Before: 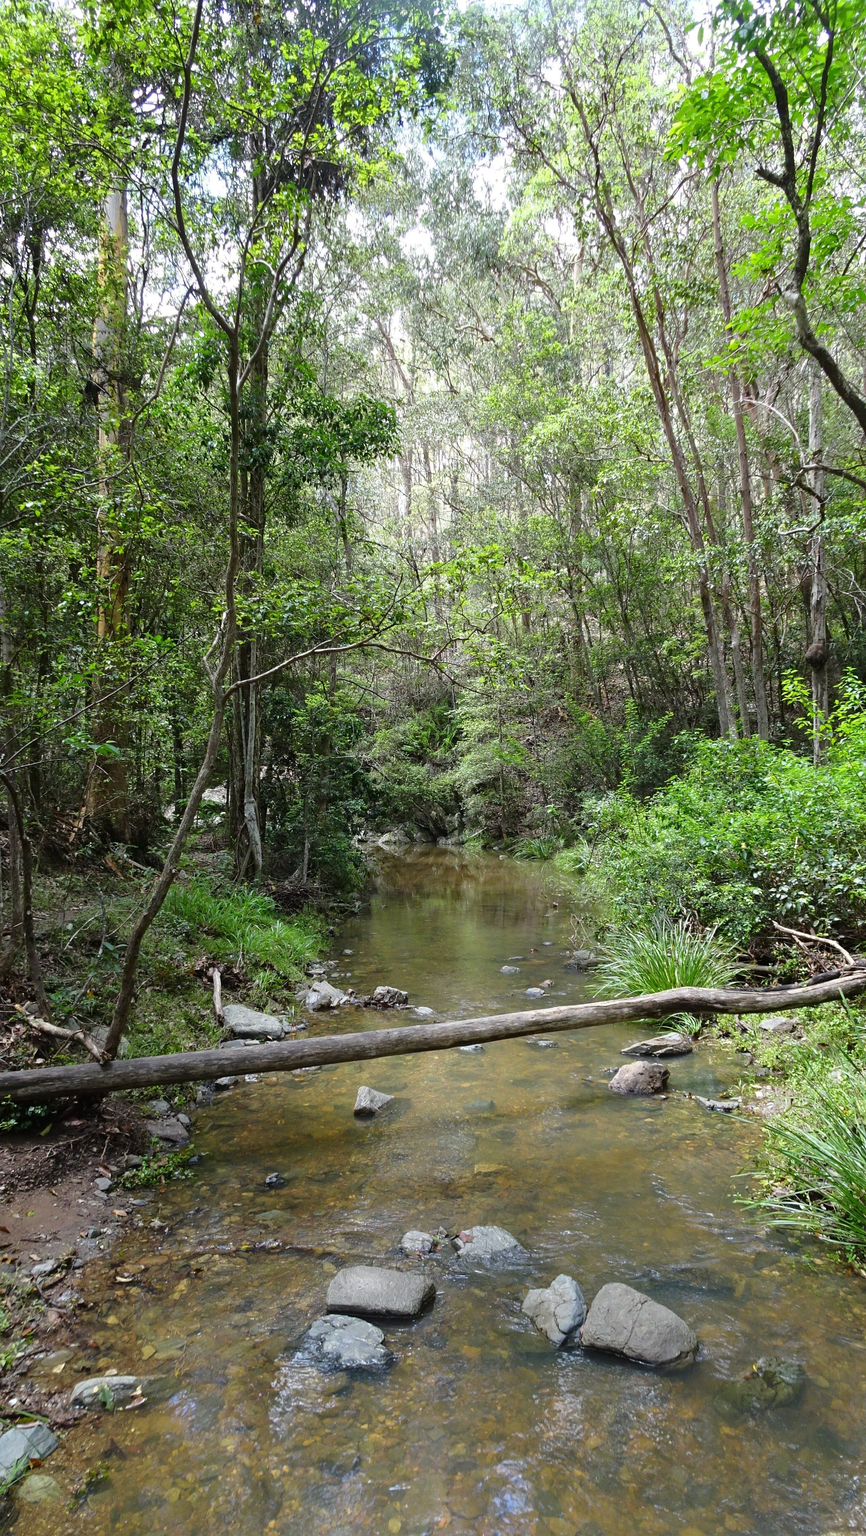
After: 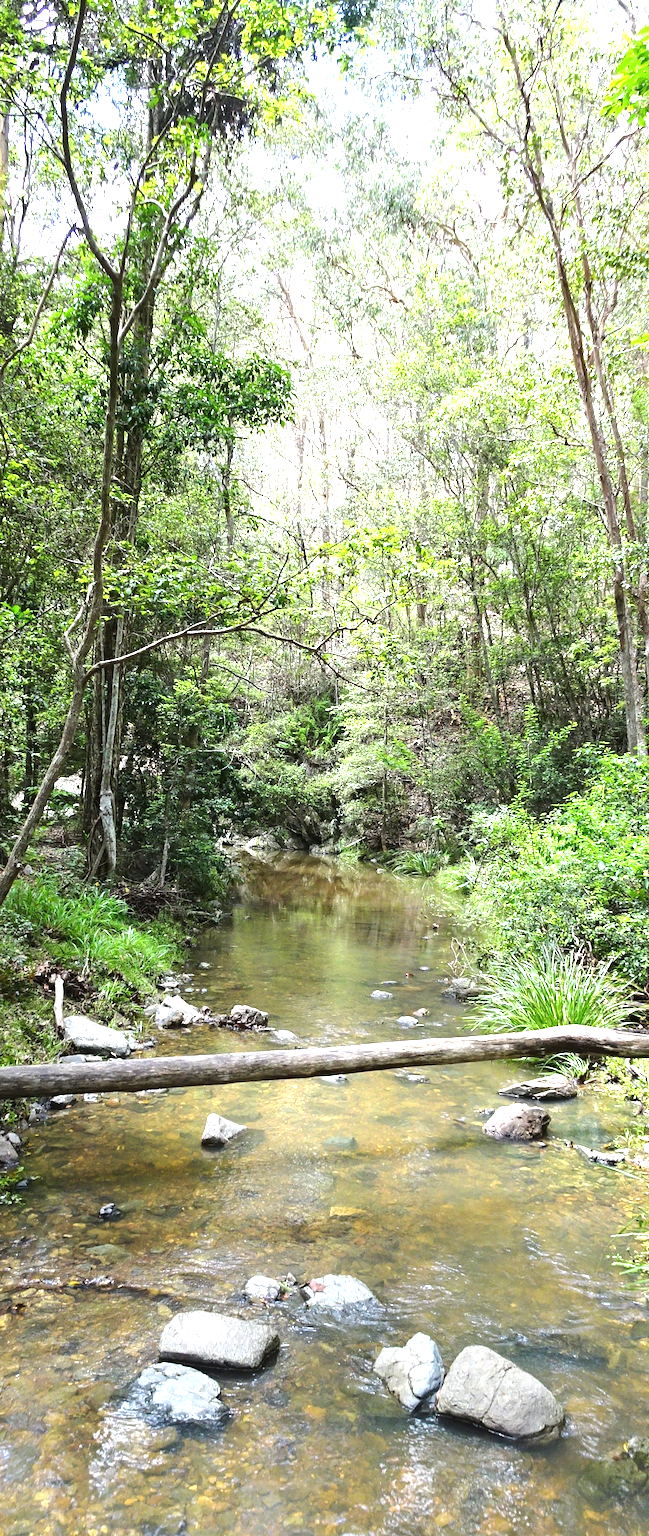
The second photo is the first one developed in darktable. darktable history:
exposure: black level correction 0, exposure 0.95 EV, compensate exposure bias true, compensate highlight preservation false
tone equalizer: -8 EV -0.417 EV, -7 EV -0.389 EV, -6 EV -0.333 EV, -5 EV -0.222 EV, -3 EV 0.222 EV, -2 EV 0.333 EV, -1 EV 0.389 EV, +0 EV 0.417 EV, edges refinement/feathering 500, mask exposure compensation -1.57 EV, preserve details no
crop and rotate: angle -3.27°, left 14.277%, top 0.028%, right 10.766%, bottom 0.028%
